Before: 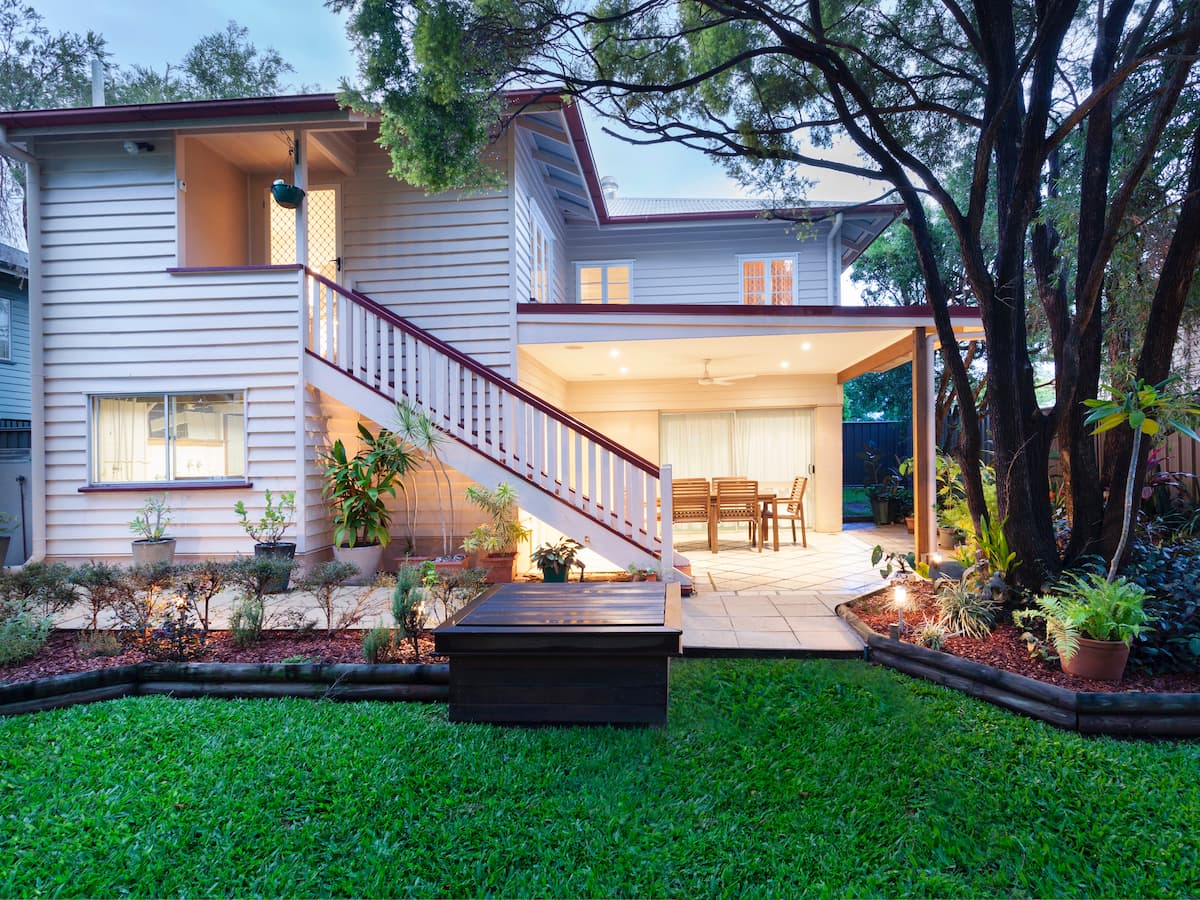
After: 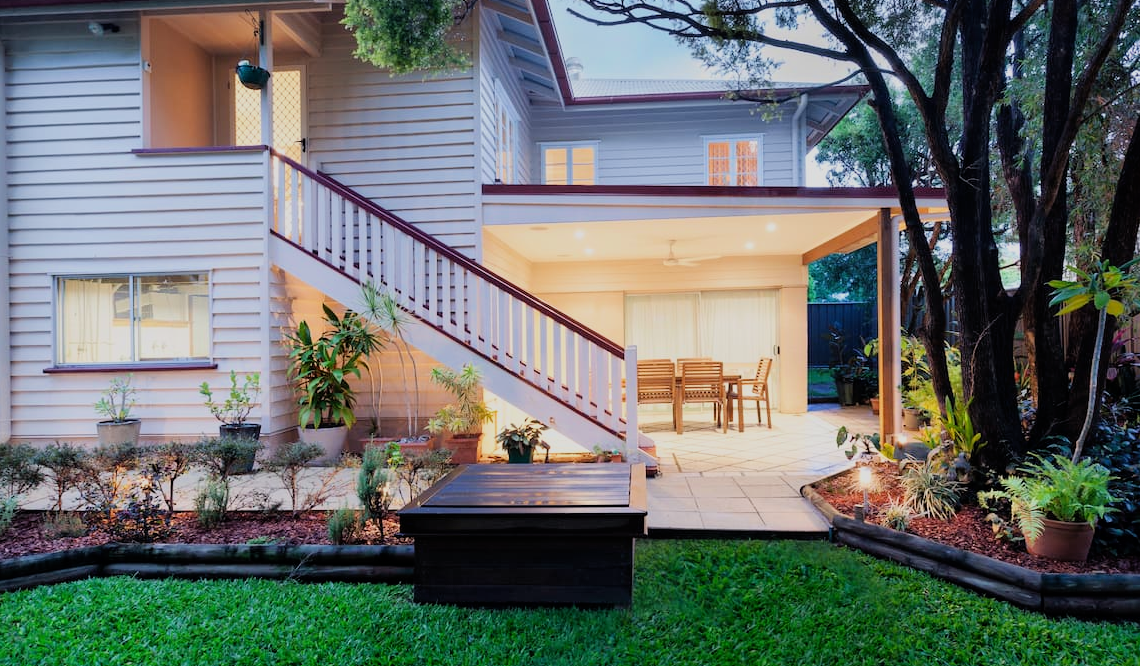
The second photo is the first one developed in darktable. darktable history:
crop and rotate: left 2.991%, top 13.302%, right 1.981%, bottom 12.636%
shadows and highlights: shadows 0, highlights 40
filmic rgb: black relative exposure -7.65 EV, white relative exposure 4.56 EV, hardness 3.61, color science v6 (2022)
